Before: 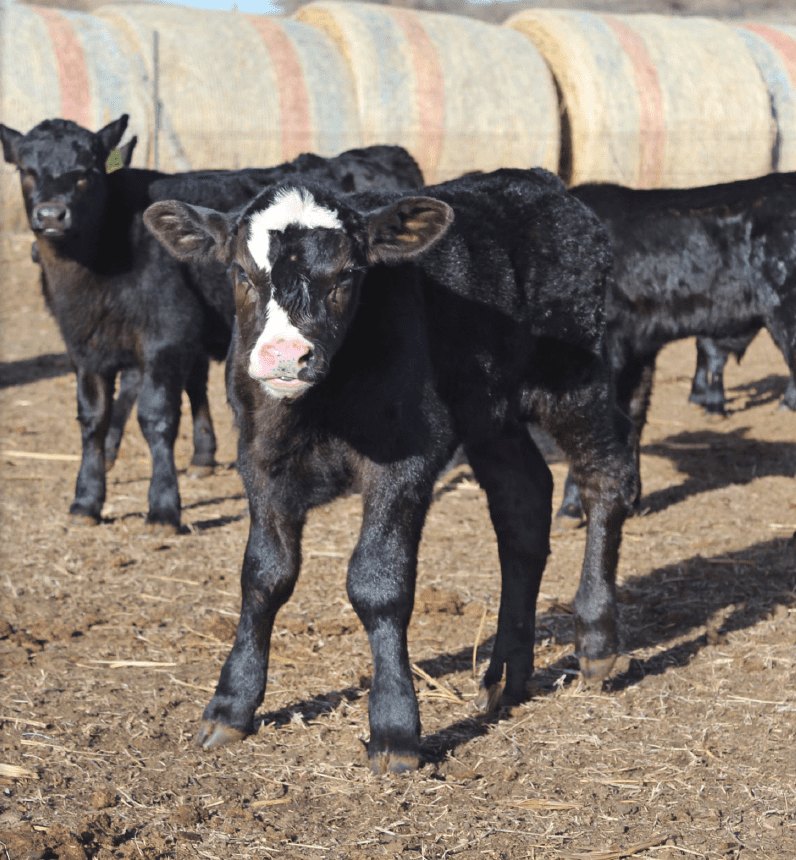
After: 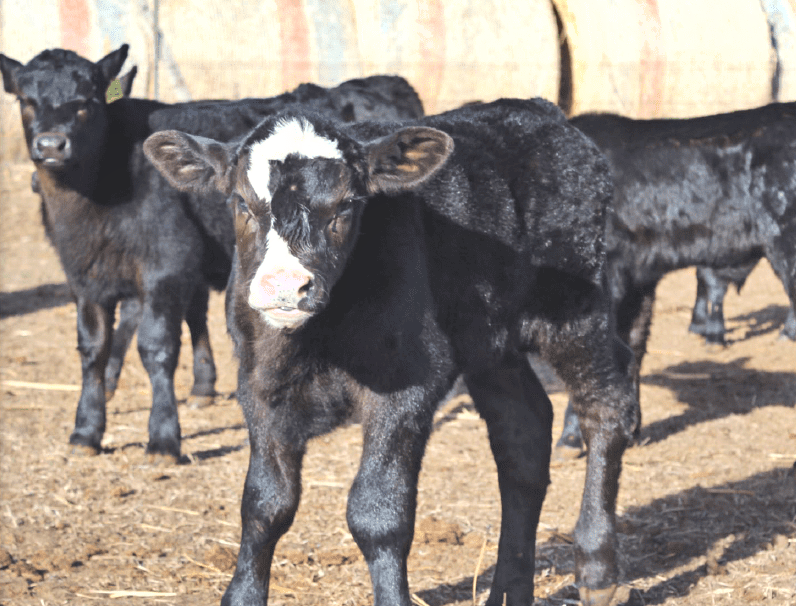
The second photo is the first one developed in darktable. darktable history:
shadows and highlights: soften with gaussian
crop and rotate: top 8.149%, bottom 21.332%
contrast brightness saturation: brightness 0.142
exposure: black level correction 0, exposure 0.498 EV, compensate highlight preservation false
